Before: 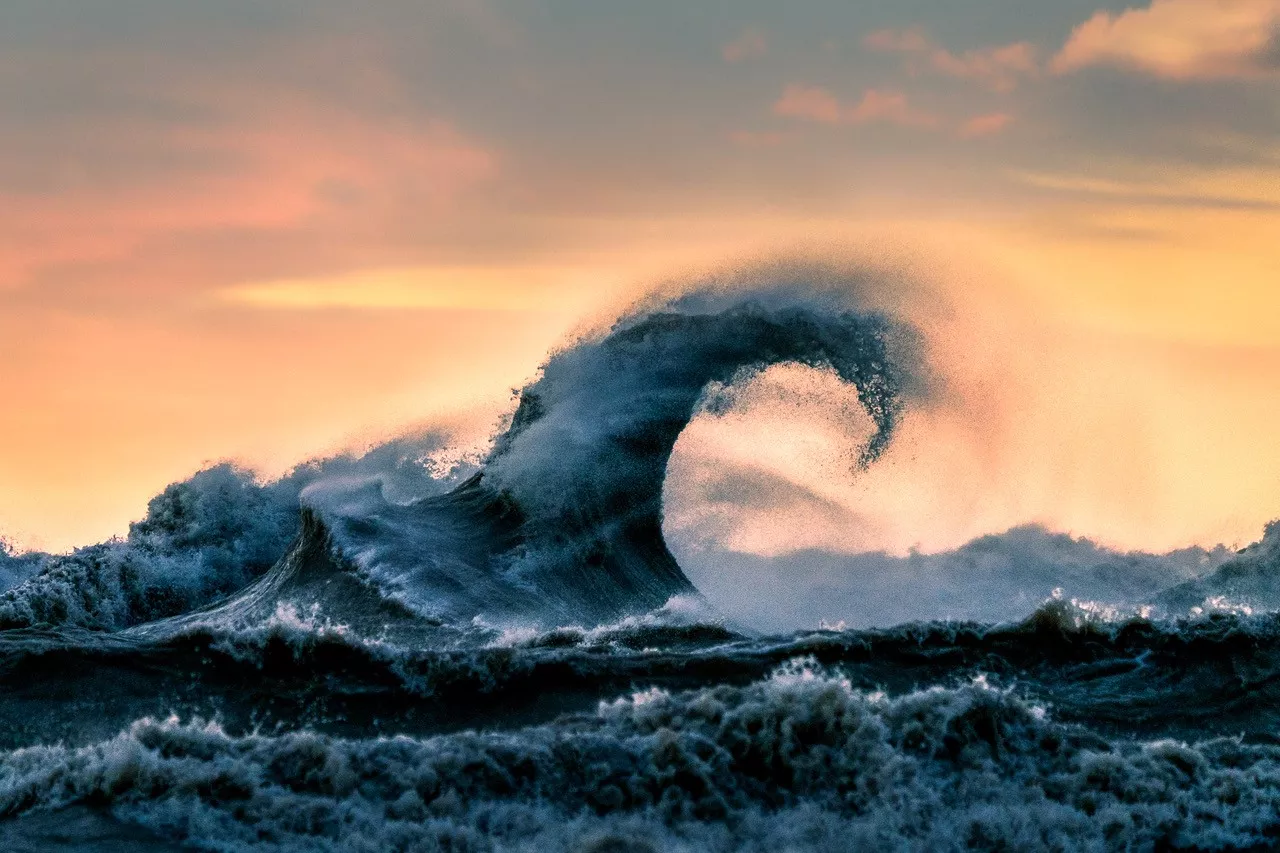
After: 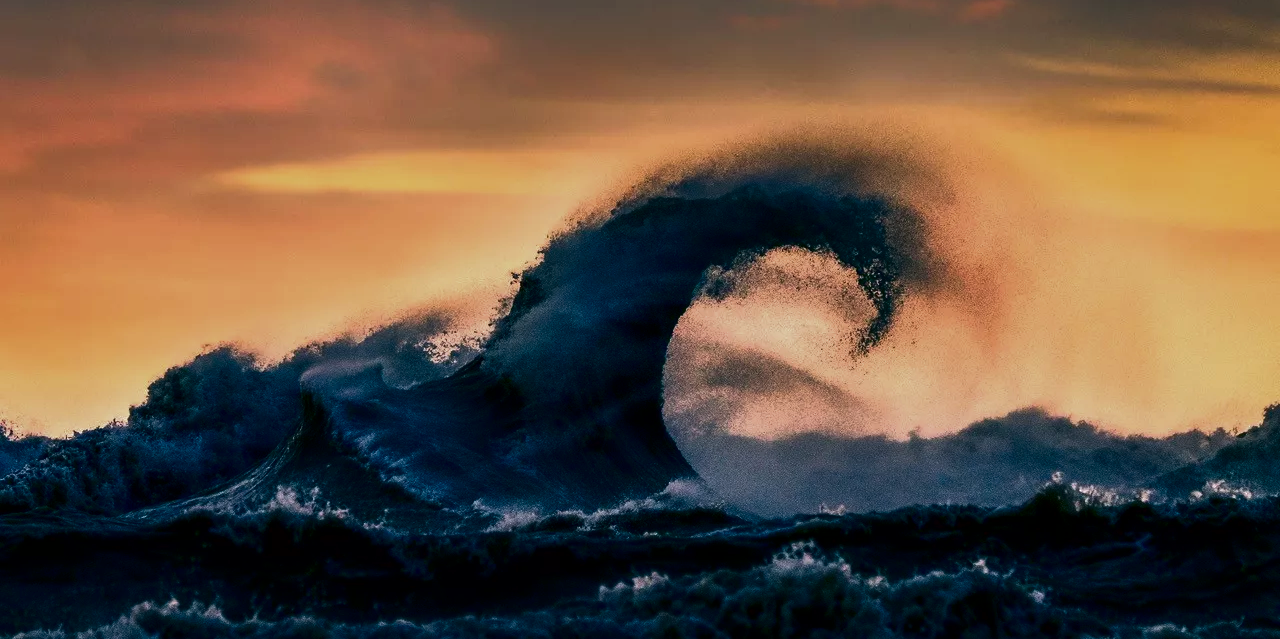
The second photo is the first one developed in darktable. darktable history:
crop: top 13.664%, bottom 11.361%
contrast brightness saturation: contrast 0.085, brightness -0.581, saturation 0.165
tone curve: curves: ch0 [(0, 0) (0.003, 0.003) (0.011, 0.011) (0.025, 0.025) (0.044, 0.044) (0.069, 0.068) (0.1, 0.098) (0.136, 0.134) (0.177, 0.175) (0.224, 0.221) (0.277, 0.273) (0.335, 0.33) (0.399, 0.393) (0.468, 0.461) (0.543, 0.534) (0.623, 0.614) (0.709, 0.69) (0.801, 0.752) (0.898, 0.835) (1, 1)], color space Lab, independent channels, preserve colors none
